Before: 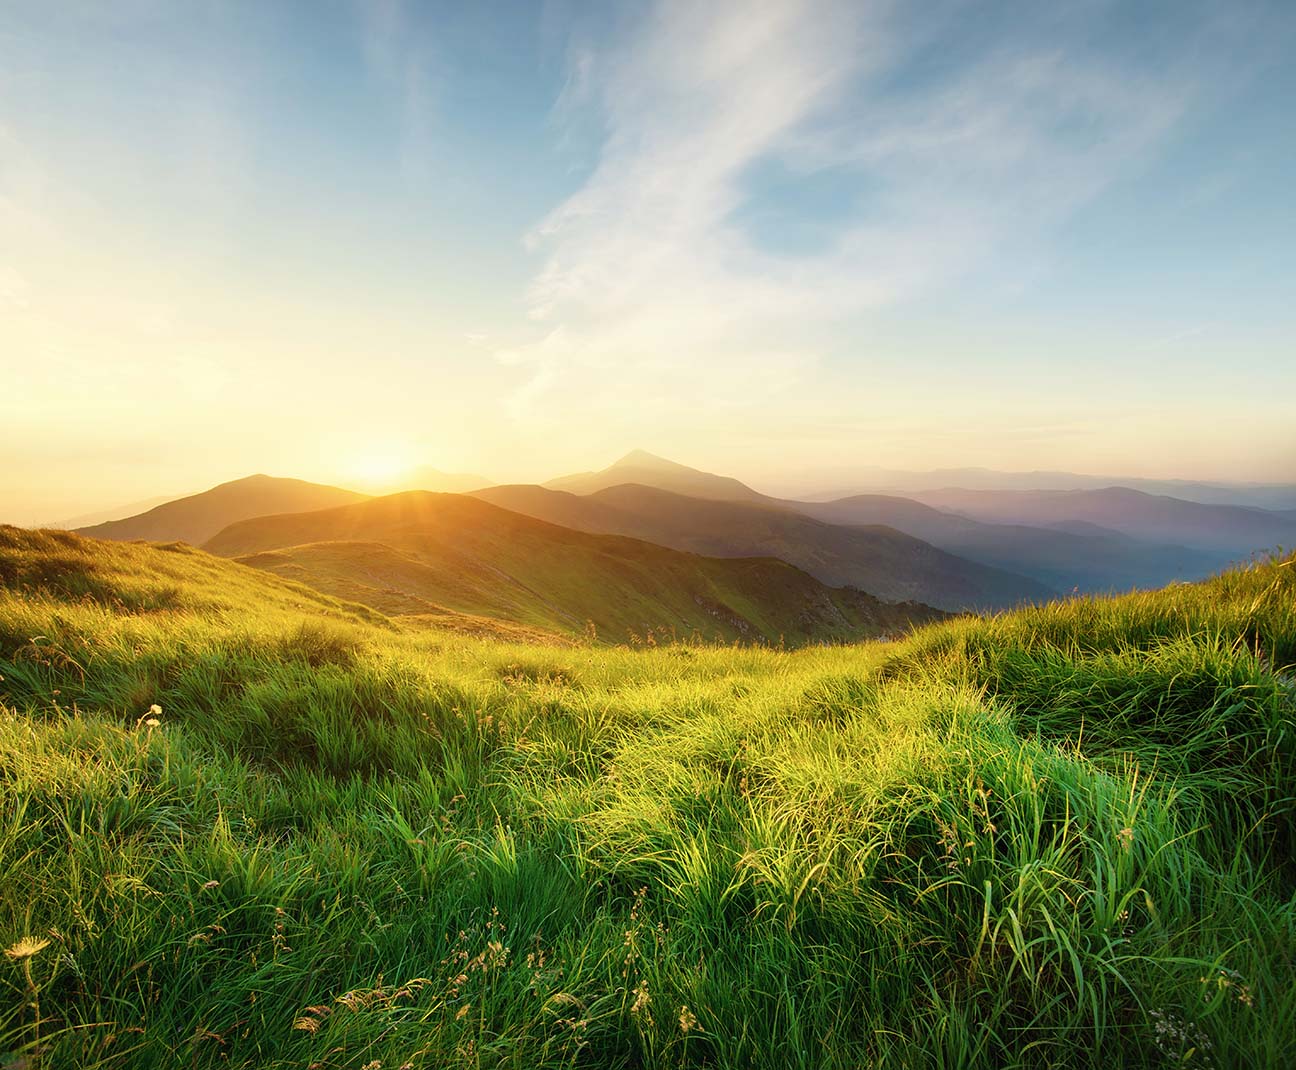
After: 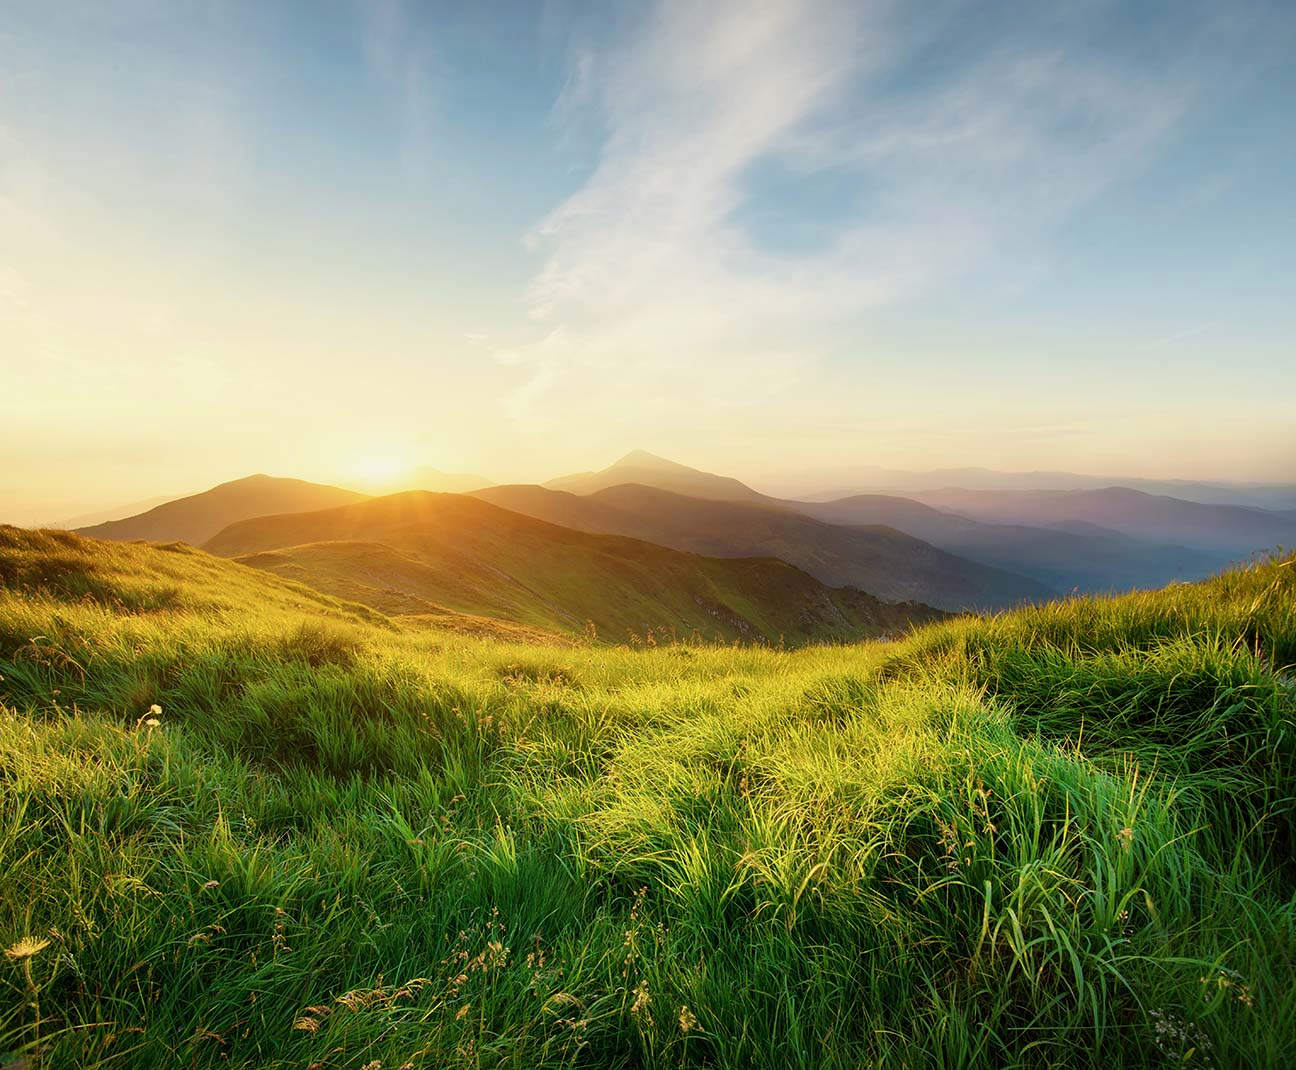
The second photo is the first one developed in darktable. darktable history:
exposure: black level correction 0.002, exposure -0.105 EV, compensate highlight preservation false
